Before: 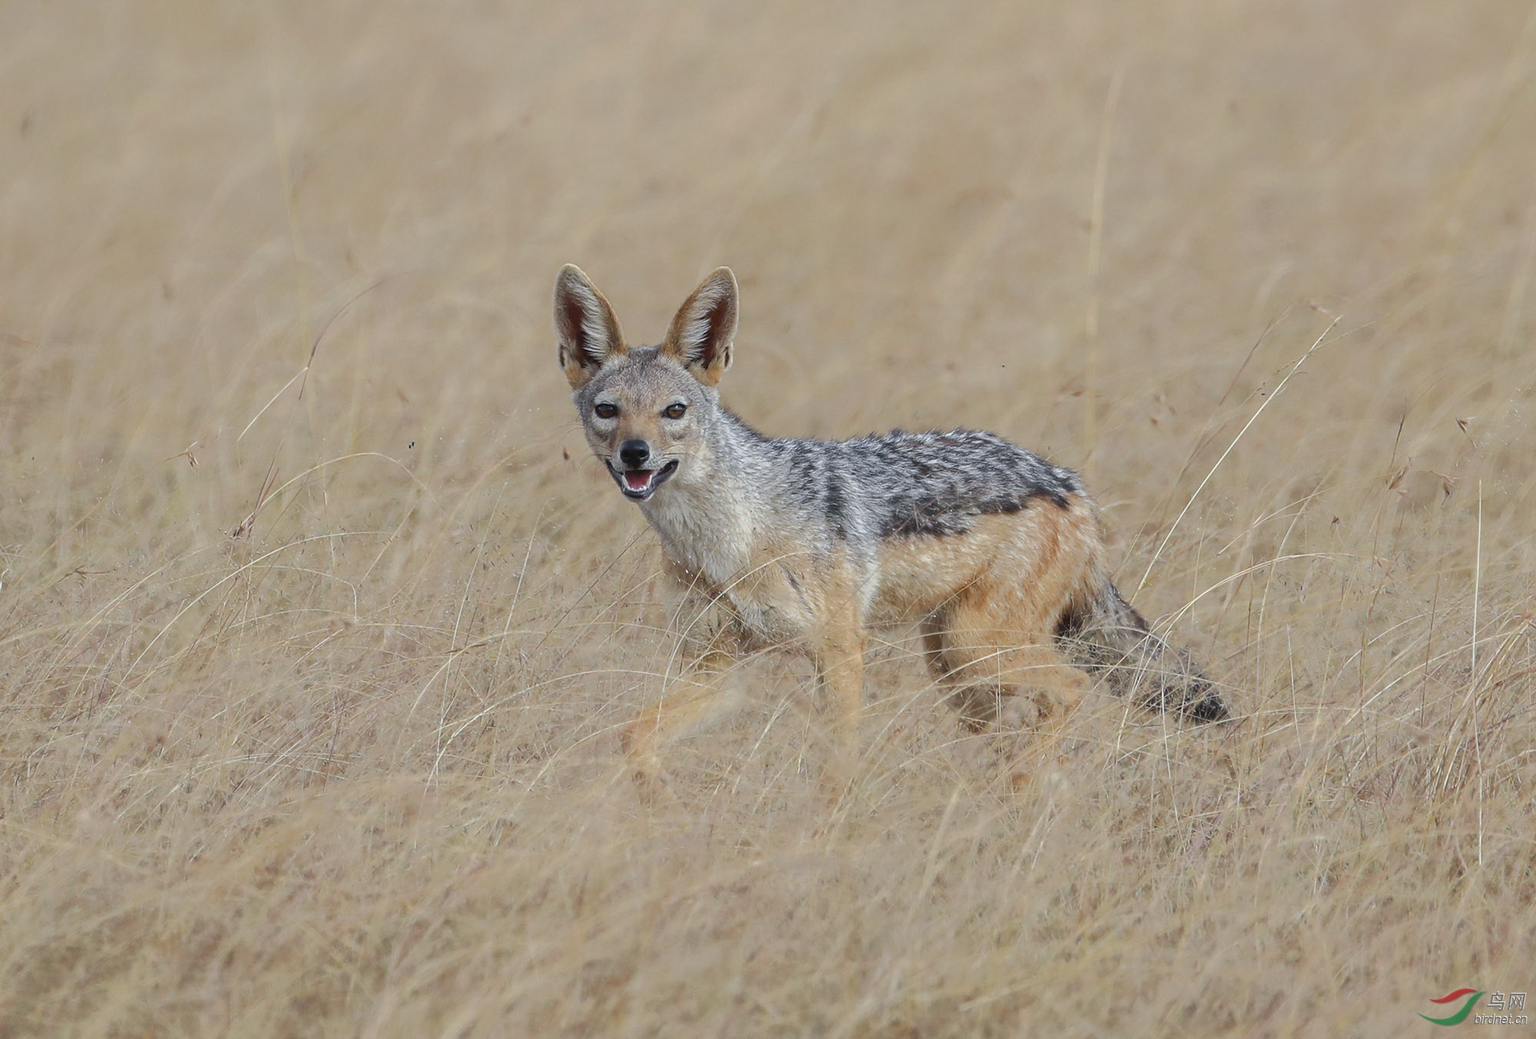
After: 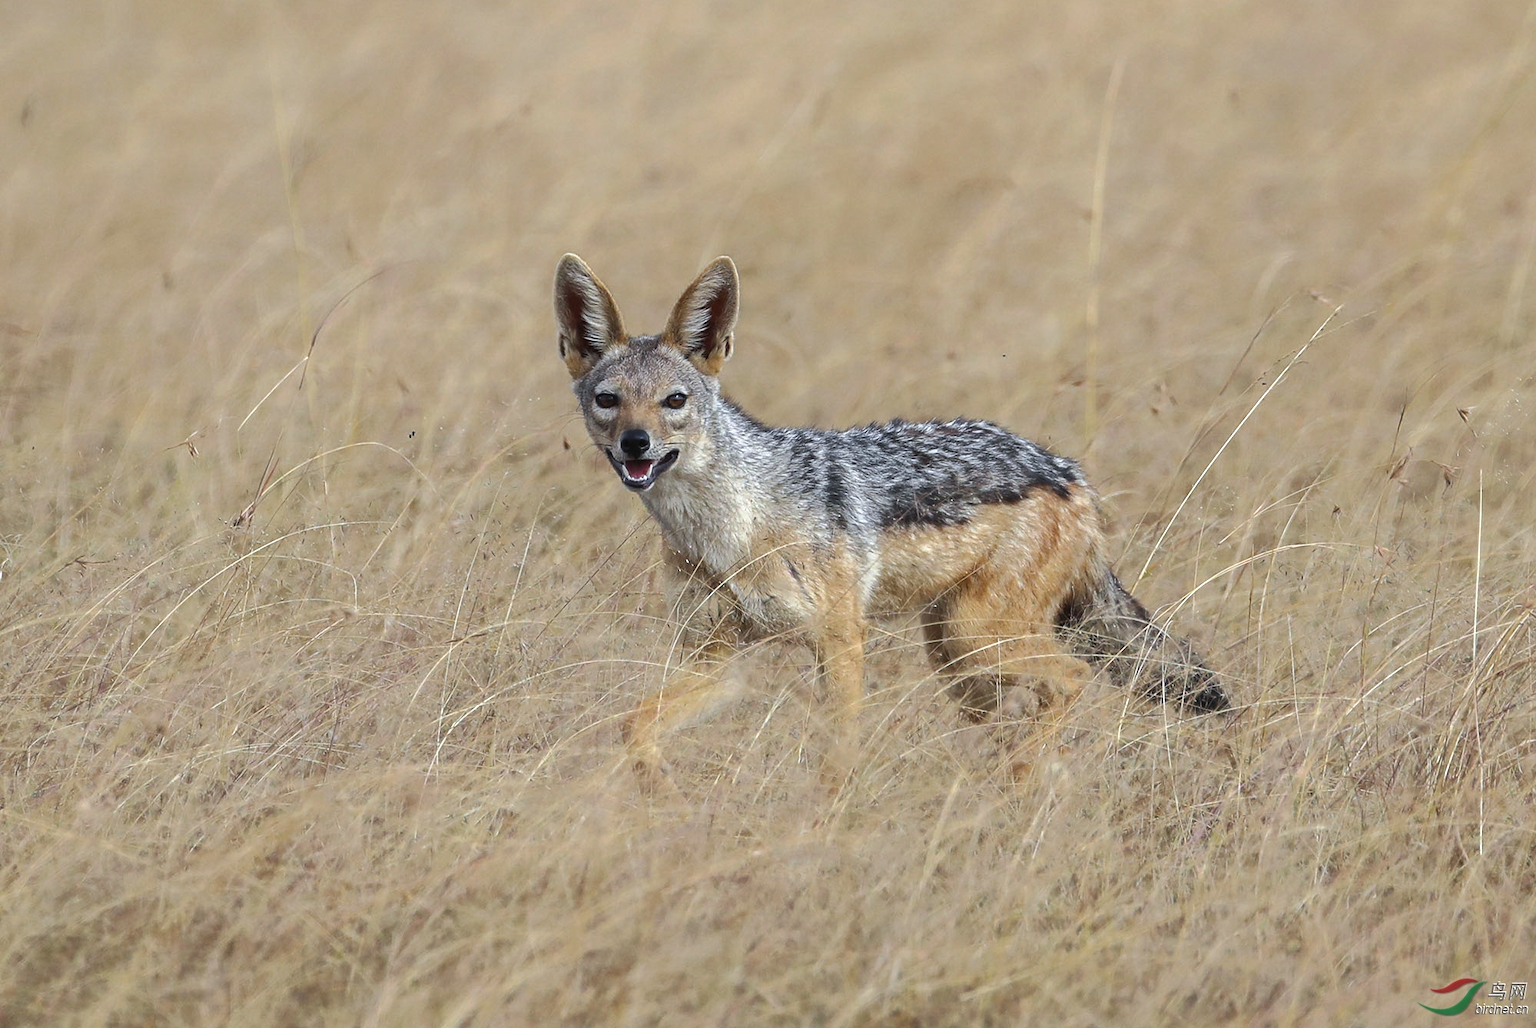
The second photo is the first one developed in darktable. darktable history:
crop: top 1.049%, right 0.001%
color balance rgb: perceptual brilliance grading › highlights 14.29%, perceptual brilliance grading › mid-tones -5.92%, perceptual brilliance grading › shadows -26.83%, global vibrance 31.18%
